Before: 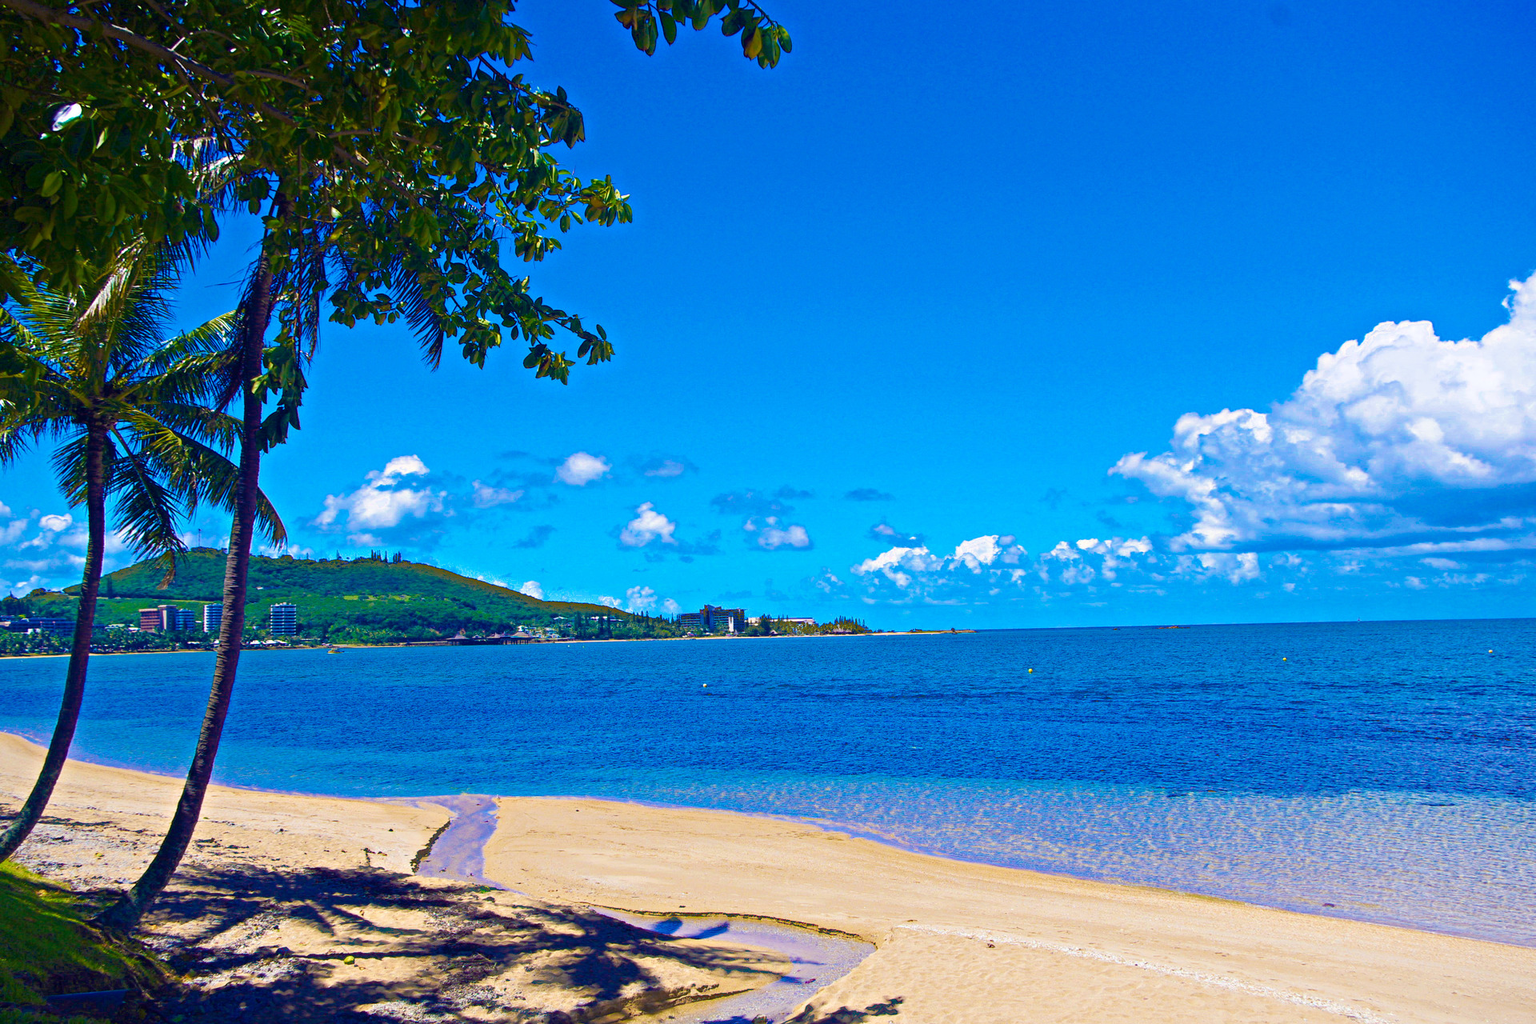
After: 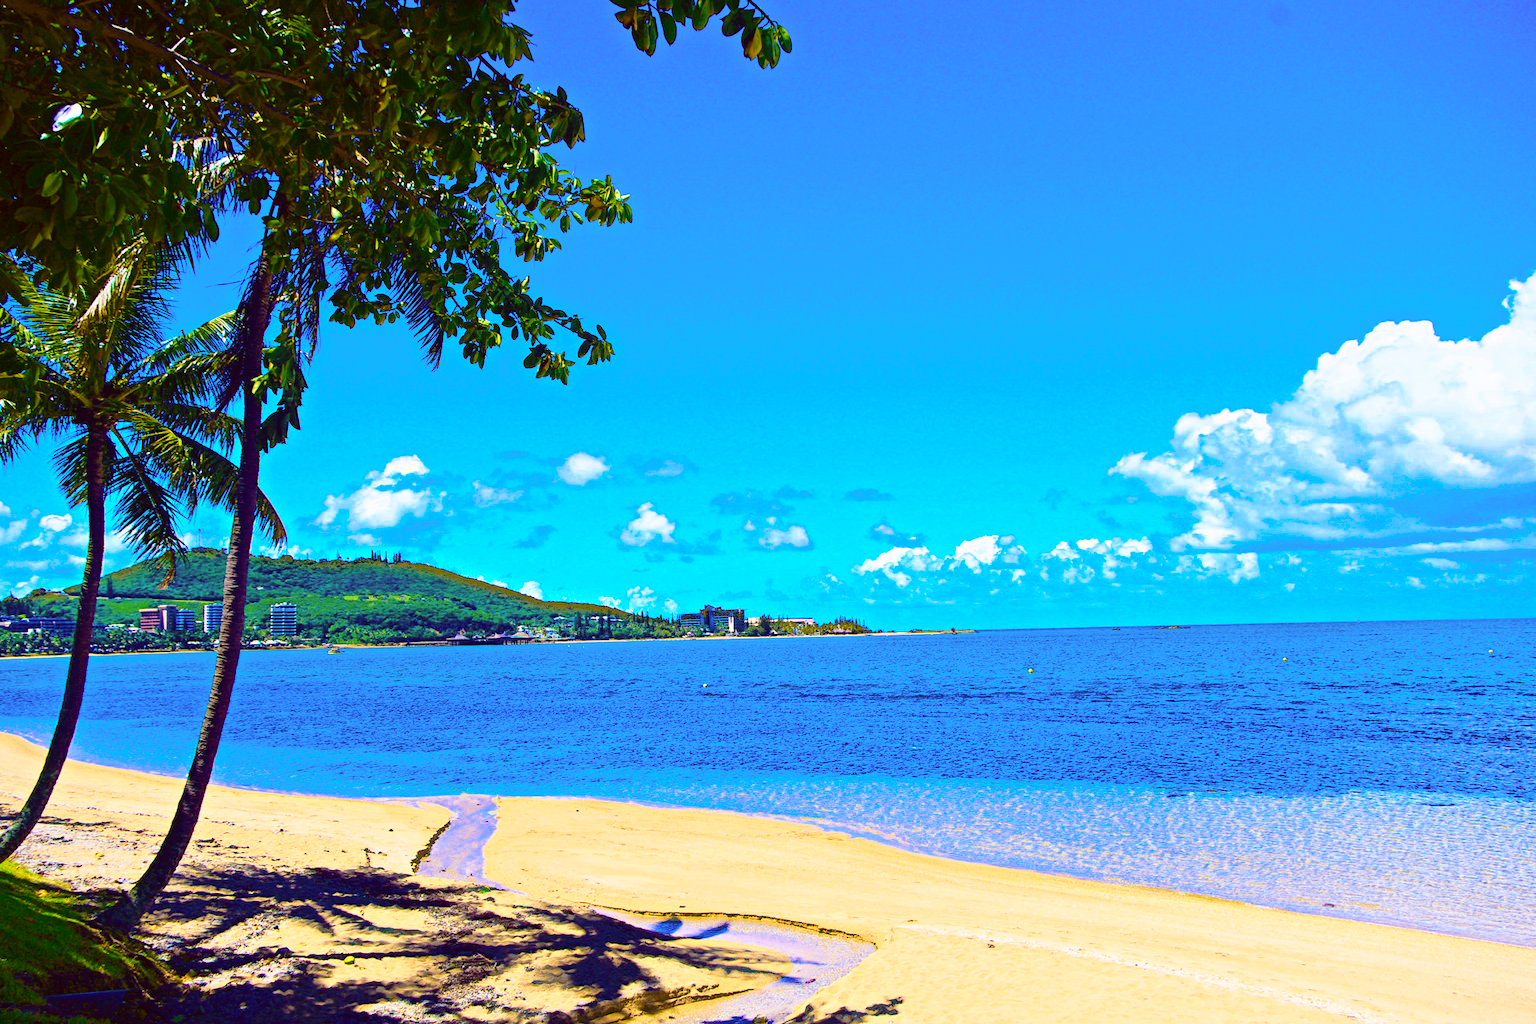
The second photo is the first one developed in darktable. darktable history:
tone curve: curves: ch0 [(0, 0.019) (0.078, 0.058) (0.223, 0.217) (0.424, 0.553) (0.631, 0.764) (0.816, 0.932) (1, 1)]; ch1 [(0, 0) (0.262, 0.227) (0.417, 0.386) (0.469, 0.467) (0.502, 0.503) (0.544, 0.548) (0.57, 0.579) (0.608, 0.62) (0.65, 0.68) (0.994, 0.987)]; ch2 [(0, 0) (0.262, 0.188) (0.5, 0.504) (0.553, 0.592) (0.599, 0.653) (1, 1)], color space Lab, independent channels, preserve colors none
color correction: highlights a* -0.482, highlights b* 0.161, shadows a* 4.66, shadows b* 20.72
